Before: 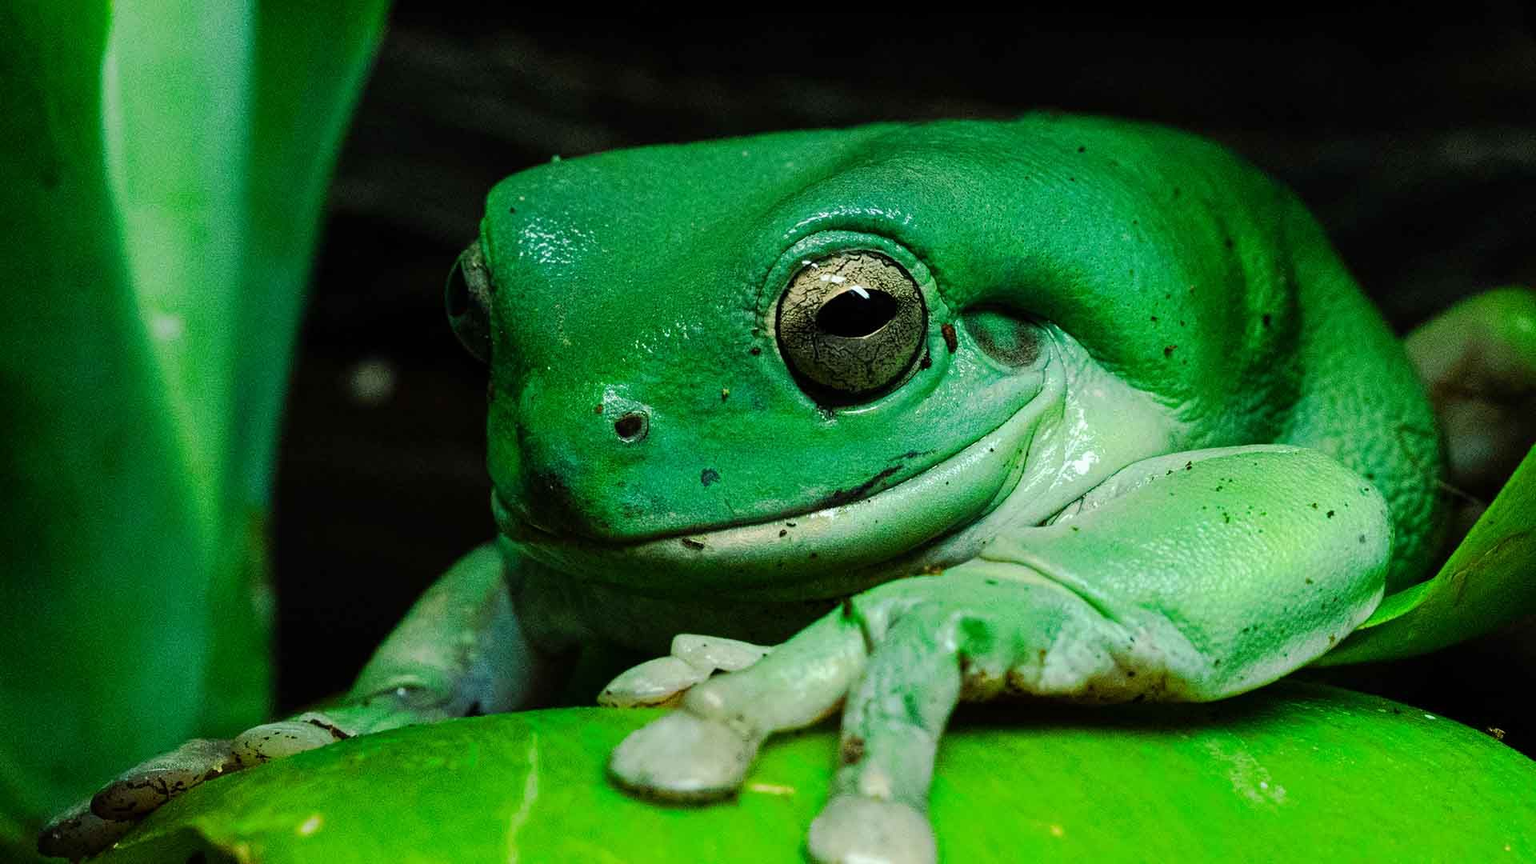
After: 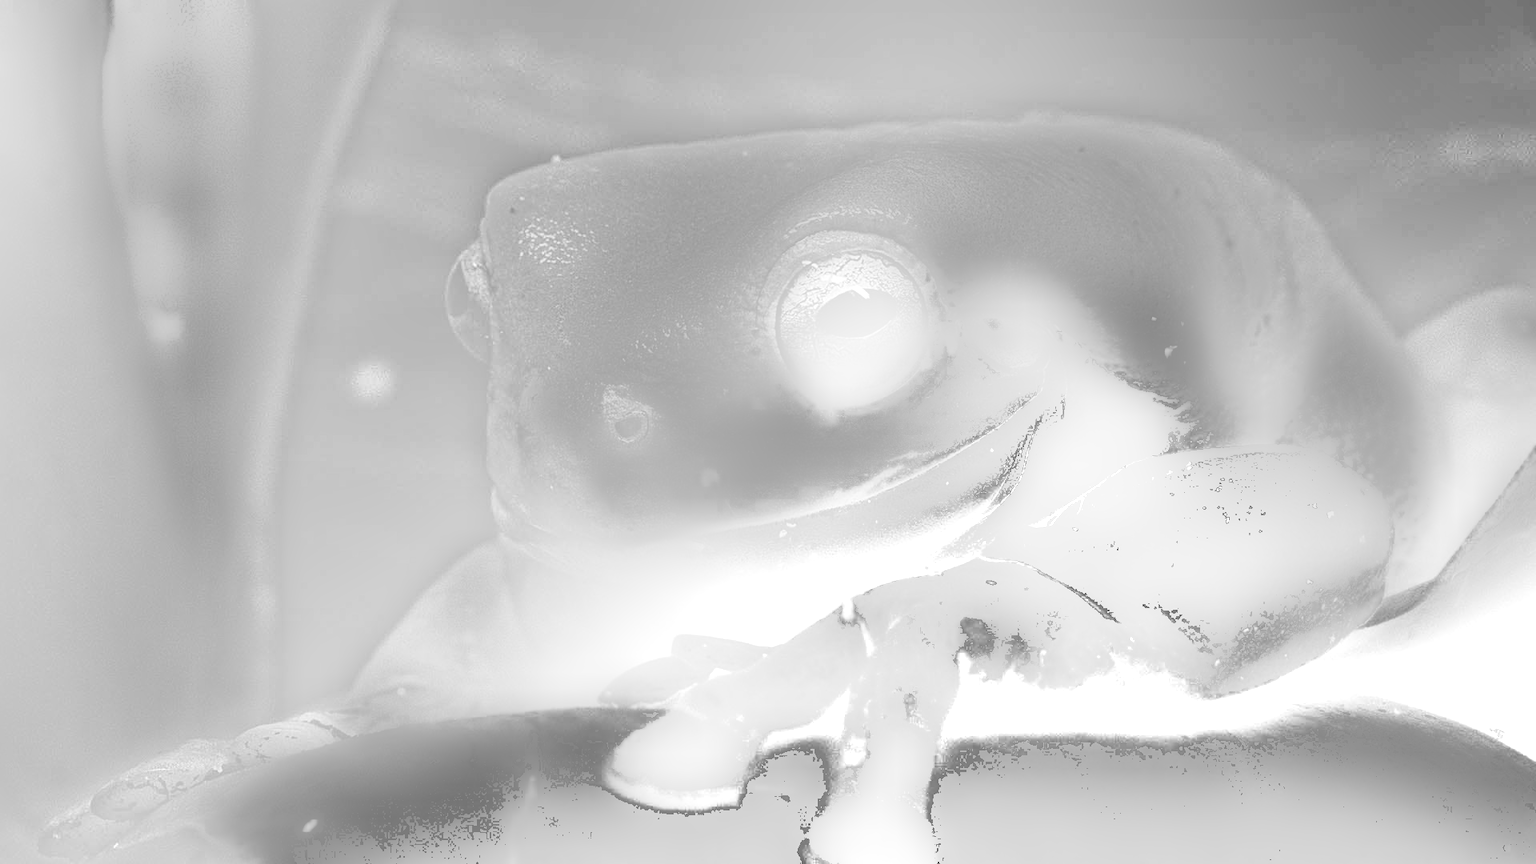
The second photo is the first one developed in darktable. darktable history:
exposure: black level correction 0, exposure 1.7 EV, compensate exposure bias true, compensate highlight preservation false
bloom: size 70%, threshold 25%, strength 70%
color balance rgb: perceptual saturation grading › global saturation 30%
monochrome: a 16.06, b 15.48, size 1
shadows and highlights: shadows 32.83, highlights -47.7, soften with gaussian
sharpen: on, module defaults
